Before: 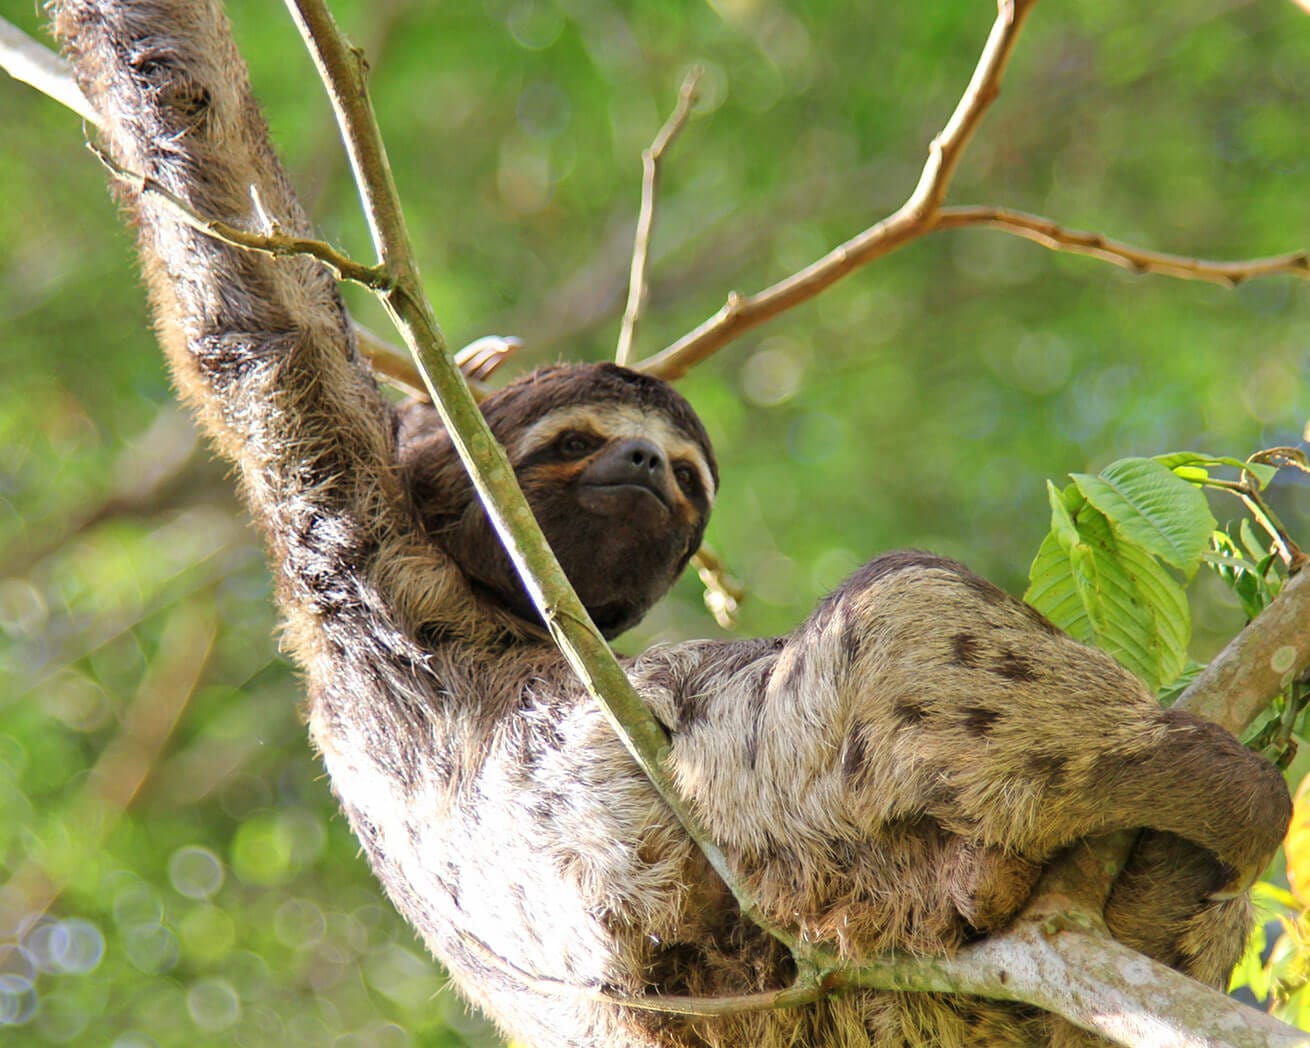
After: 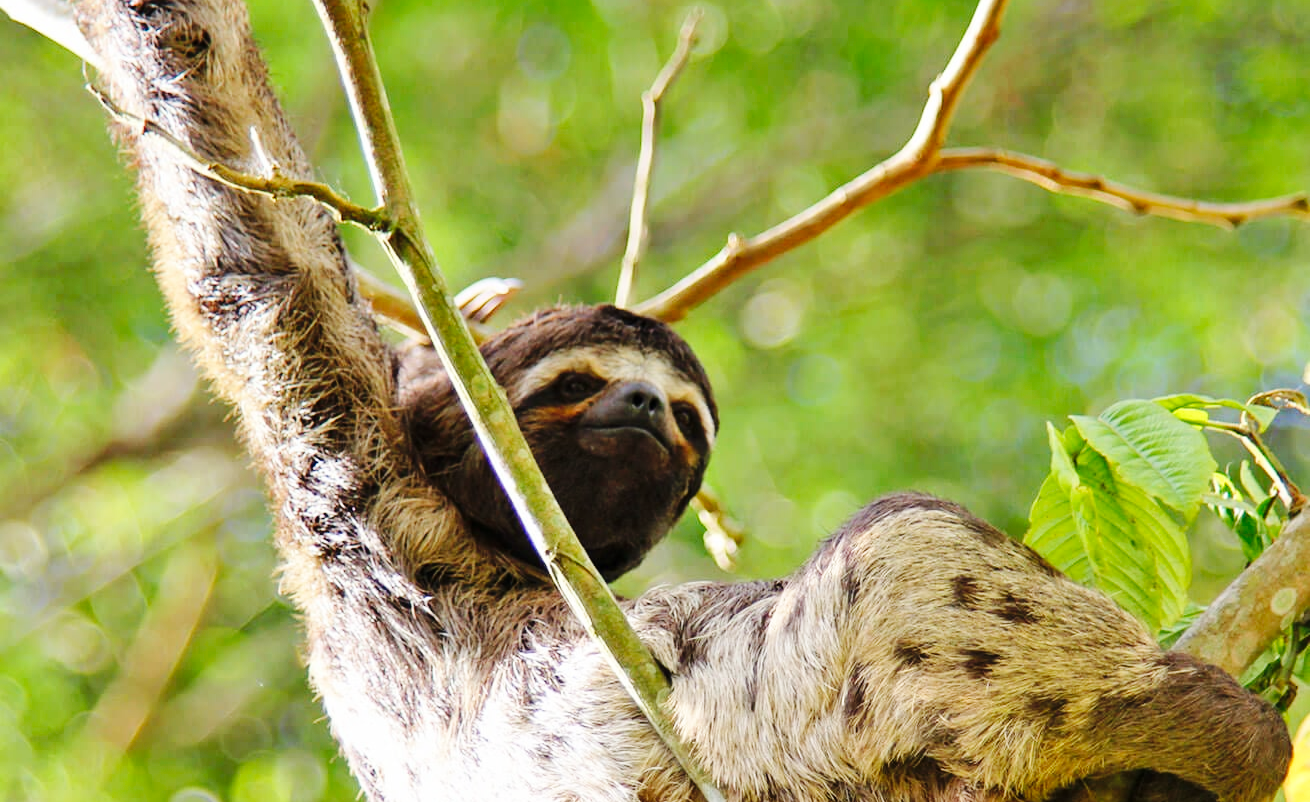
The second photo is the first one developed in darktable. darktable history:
base curve: curves: ch0 [(0, 0) (0.036, 0.025) (0.121, 0.166) (0.206, 0.329) (0.605, 0.79) (1, 1)], preserve colors none
crop: top 5.599%, bottom 17.829%
